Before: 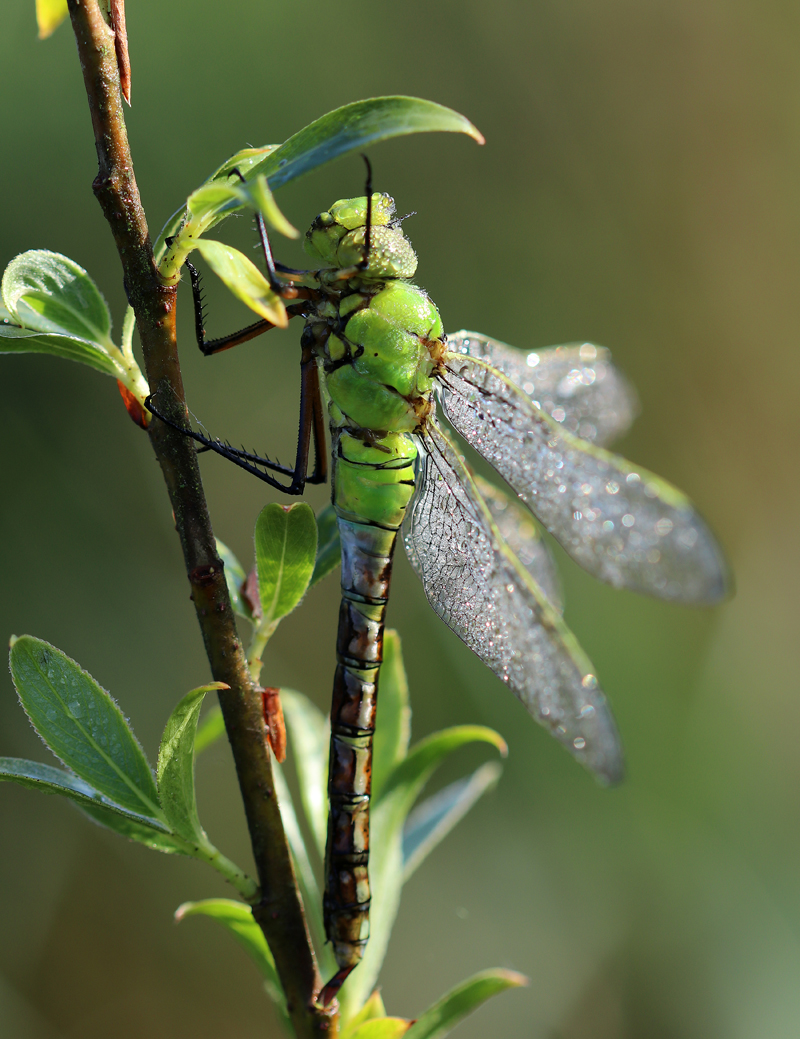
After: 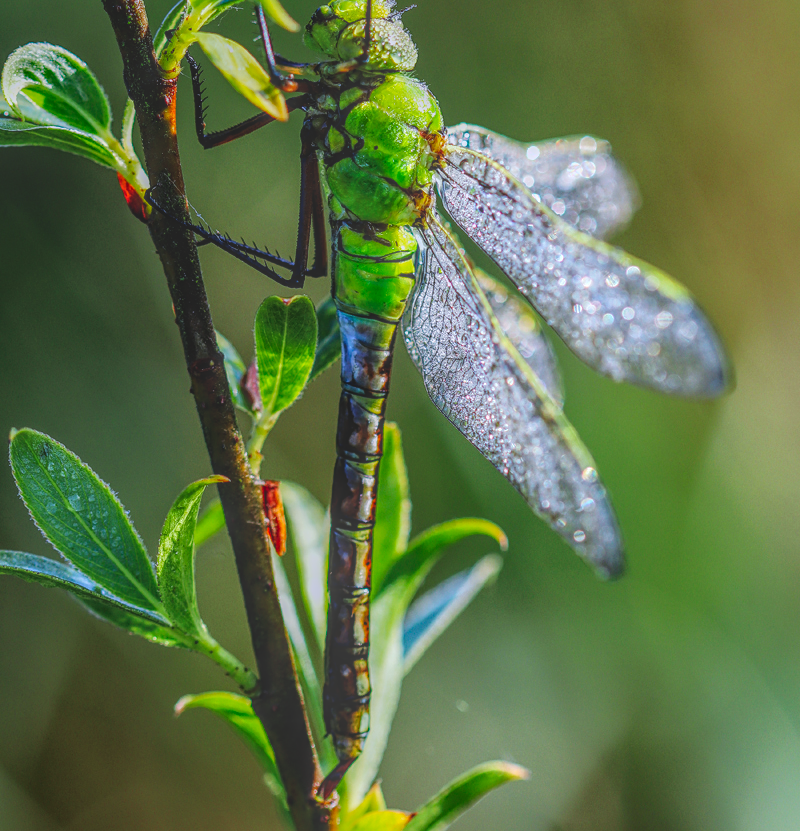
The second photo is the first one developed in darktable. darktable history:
crop and rotate: top 19.998%
white balance: red 0.967, blue 1.119, emerald 0.756
tone equalizer: on, module defaults
sharpen: amount 0.2
local contrast: highlights 20%, shadows 30%, detail 200%, midtone range 0.2
exposure: exposure 0.178 EV, compensate exposure bias true, compensate highlight preservation false
lowpass: radius 0.1, contrast 0.85, saturation 1.1, unbound 0
tone curve: curves: ch0 [(0, 0) (0.003, 0.103) (0.011, 0.103) (0.025, 0.105) (0.044, 0.108) (0.069, 0.108) (0.1, 0.111) (0.136, 0.121) (0.177, 0.145) (0.224, 0.174) (0.277, 0.223) (0.335, 0.289) (0.399, 0.374) (0.468, 0.47) (0.543, 0.579) (0.623, 0.687) (0.709, 0.787) (0.801, 0.879) (0.898, 0.942) (1, 1)], preserve colors none
